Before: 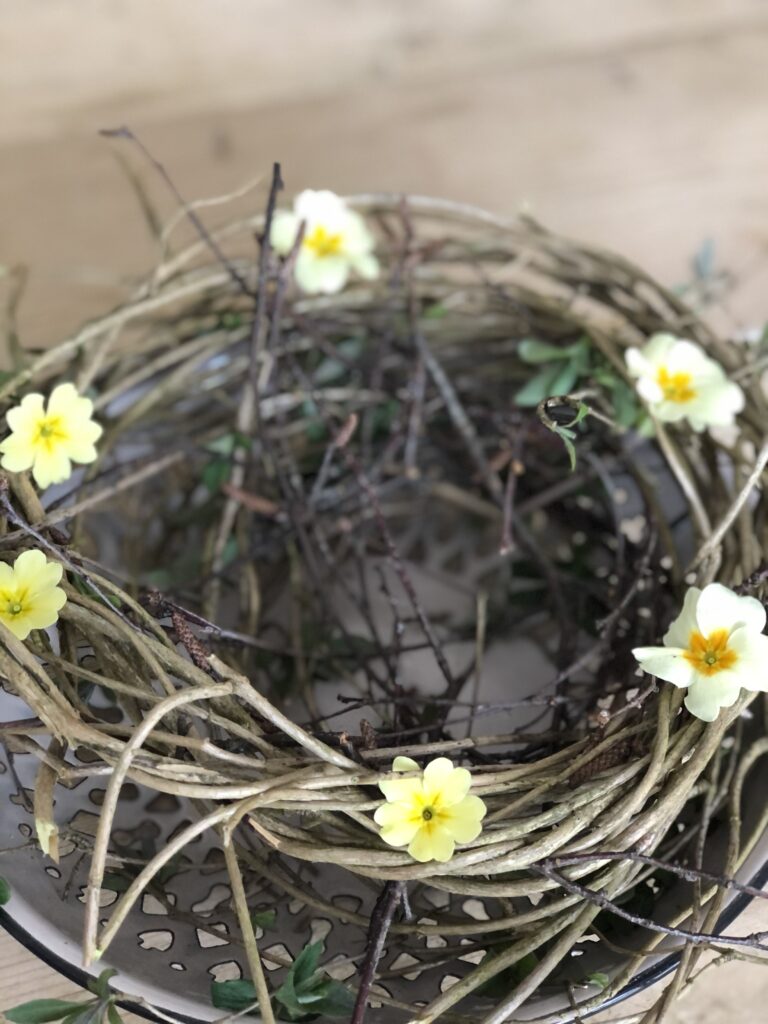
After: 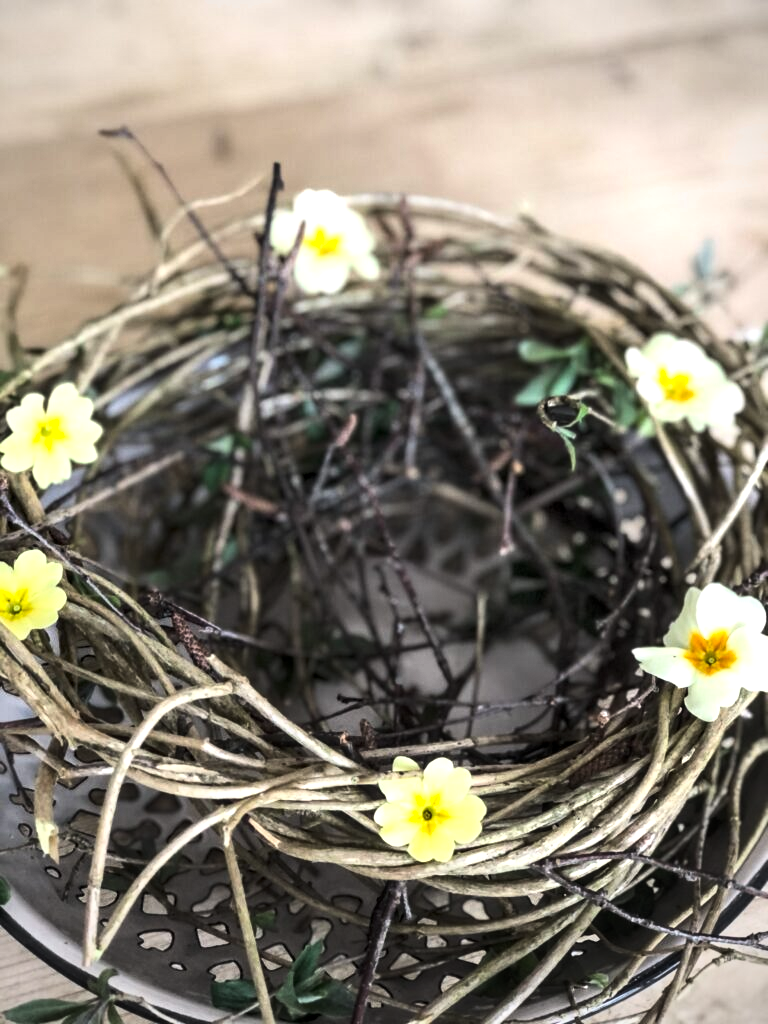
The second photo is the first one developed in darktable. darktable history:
tone curve: curves: ch0 [(0, 0) (0.004, 0.001) (0.133, 0.078) (0.325, 0.241) (0.832, 0.917) (1, 1)], color space Lab, linked channels, preserve colors none
local contrast: detail 130%
shadows and highlights: radius 44.78, white point adjustment 6.64, compress 79.65%, highlights color adjustment 78.42%, soften with gaussian
vignetting: fall-off radius 60.92%
